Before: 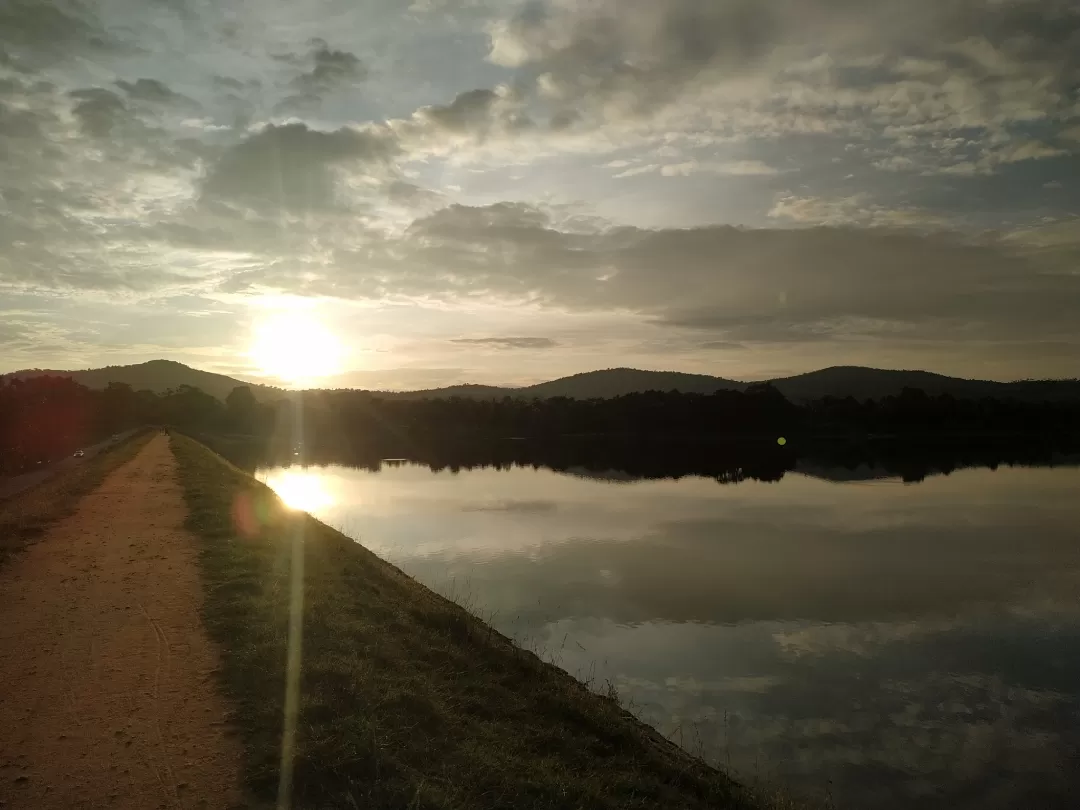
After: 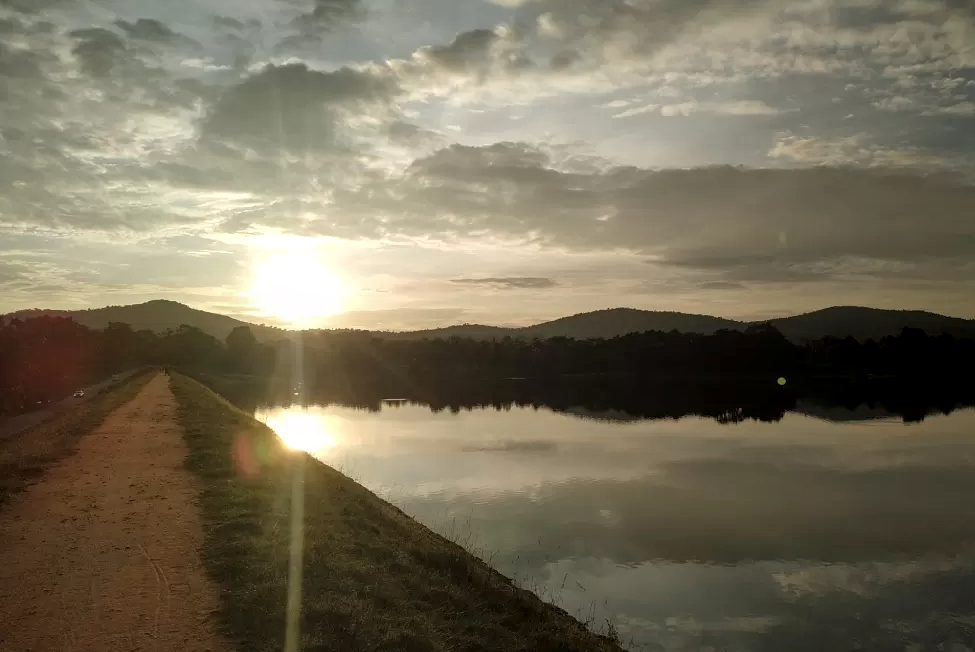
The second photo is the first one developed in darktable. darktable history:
white balance: emerald 1
crop: top 7.49%, right 9.717%, bottom 11.943%
local contrast: on, module defaults
